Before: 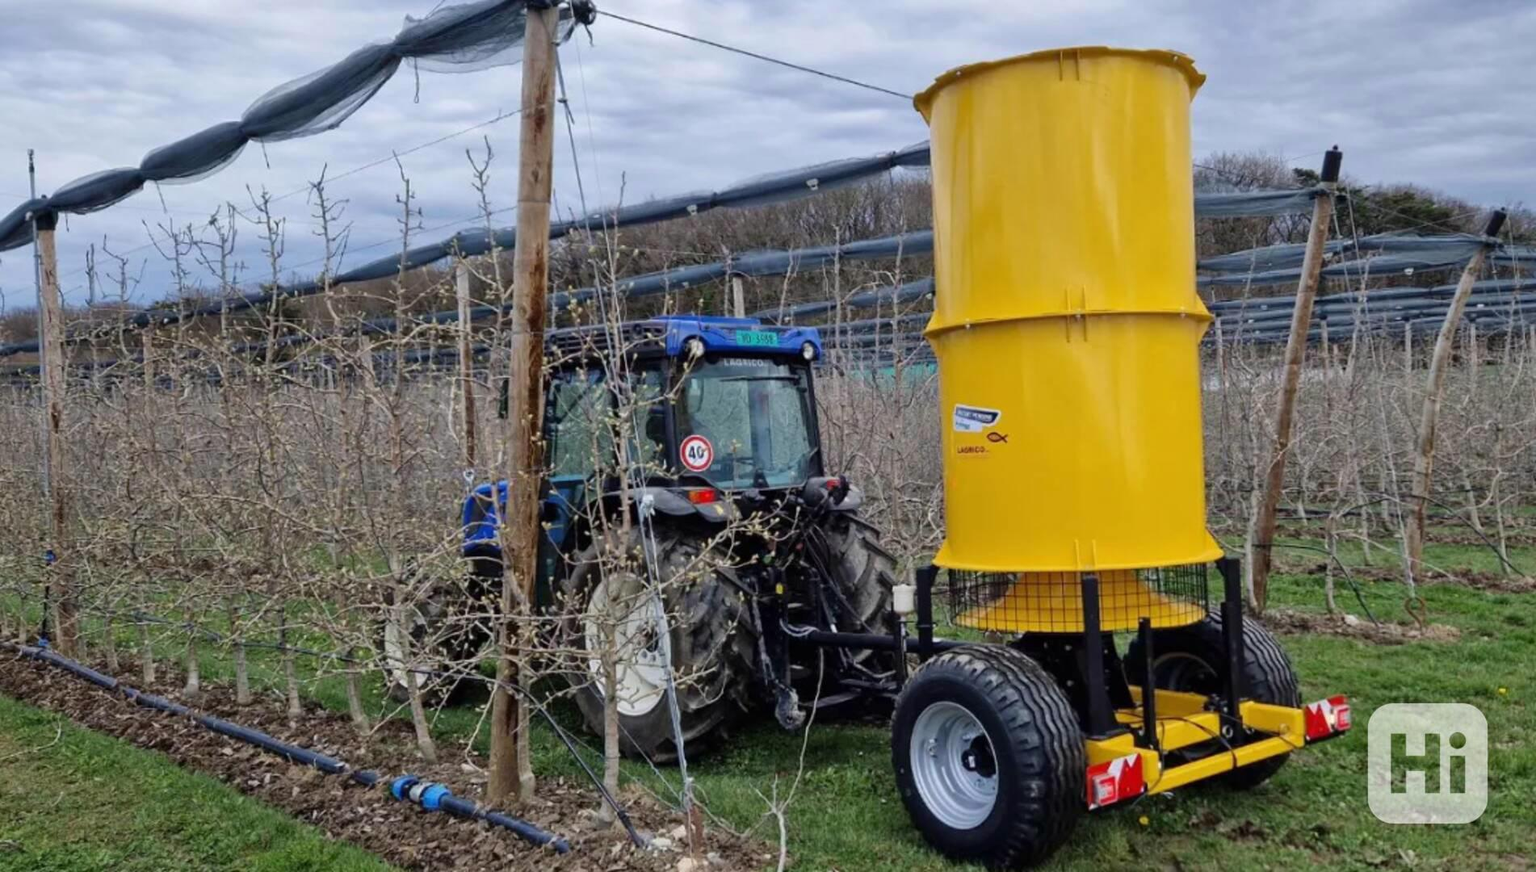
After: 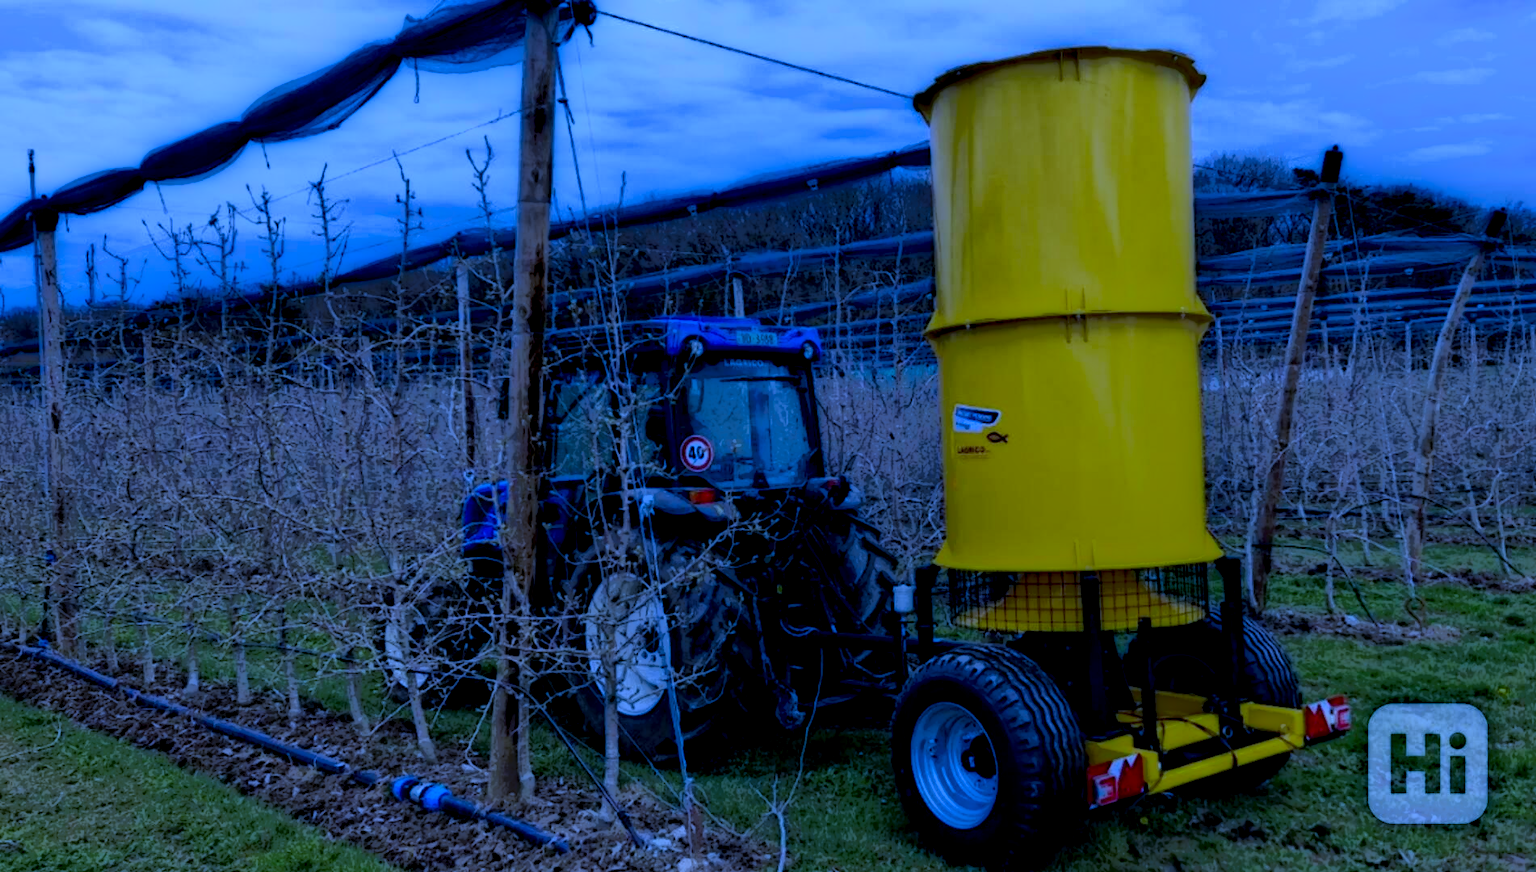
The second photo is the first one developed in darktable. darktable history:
local contrast: highlights 0%, shadows 198%, detail 164%, midtone range 0.001
white balance: red 0.766, blue 1.537
